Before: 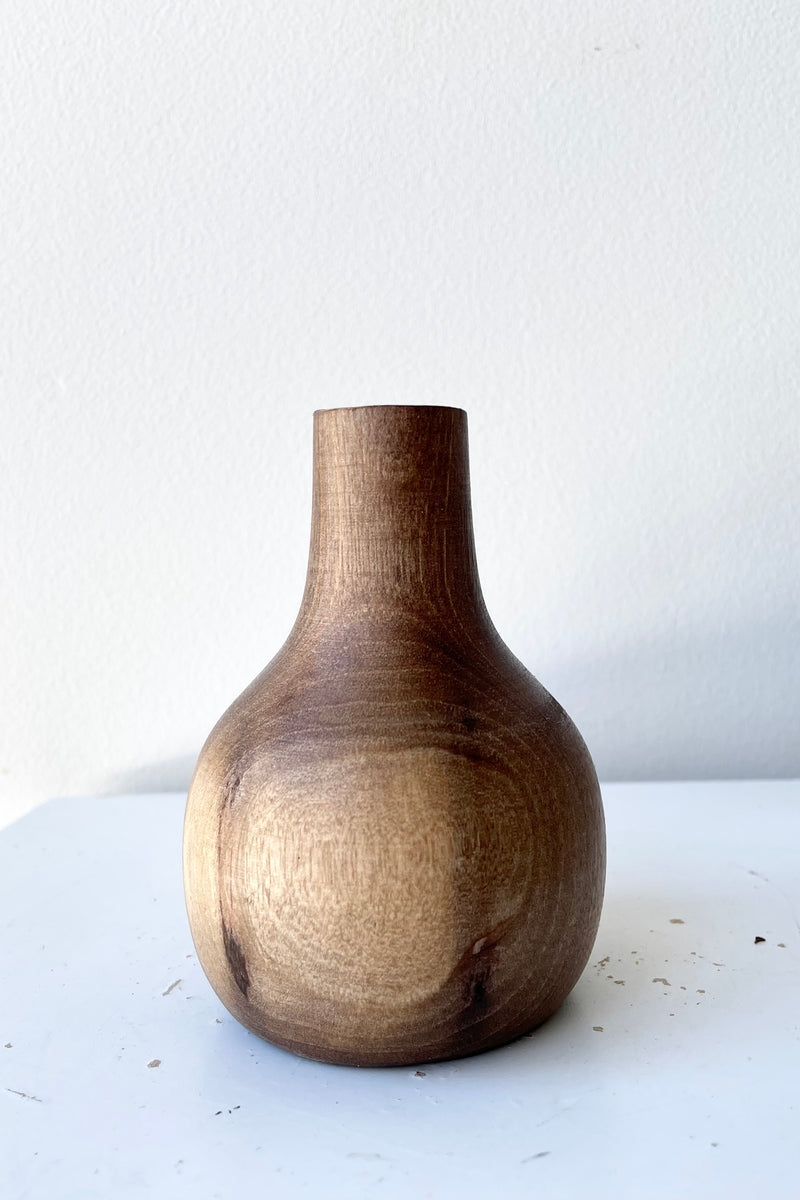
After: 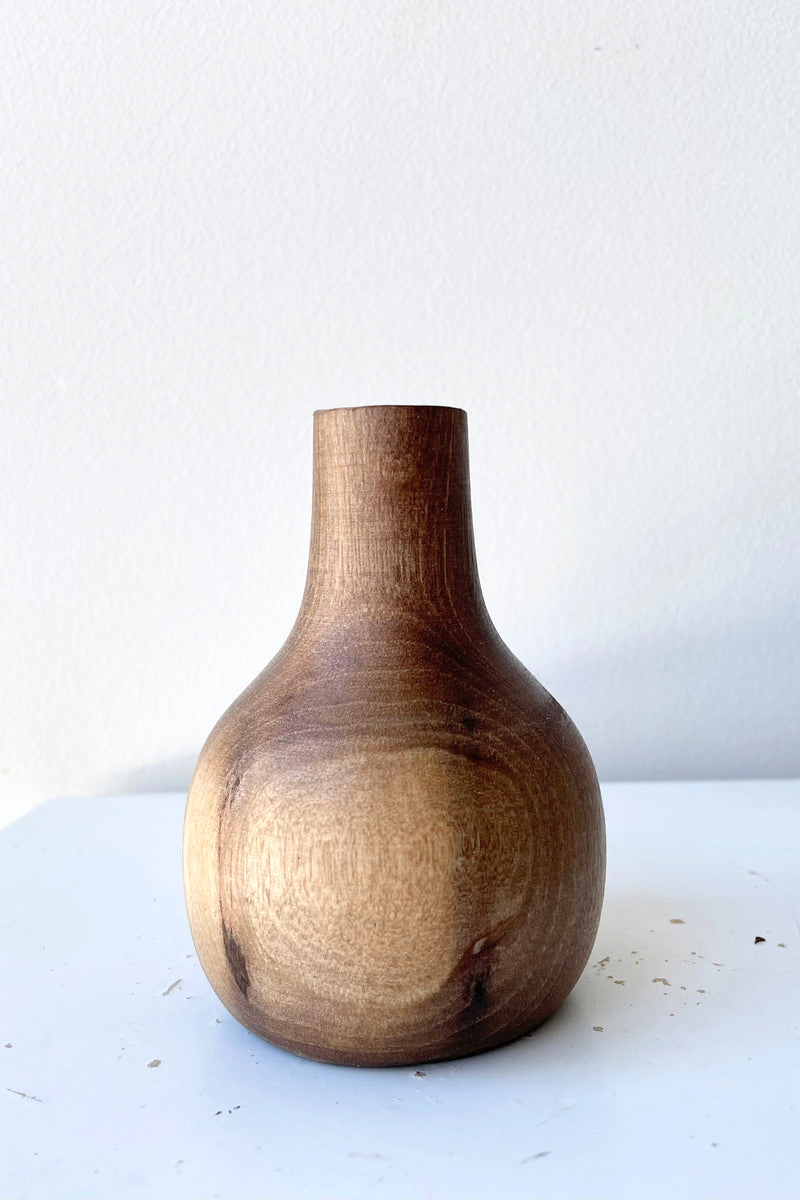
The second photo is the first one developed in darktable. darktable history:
contrast brightness saturation: contrast 0.028, brightness 0.065, saturation 0.124
